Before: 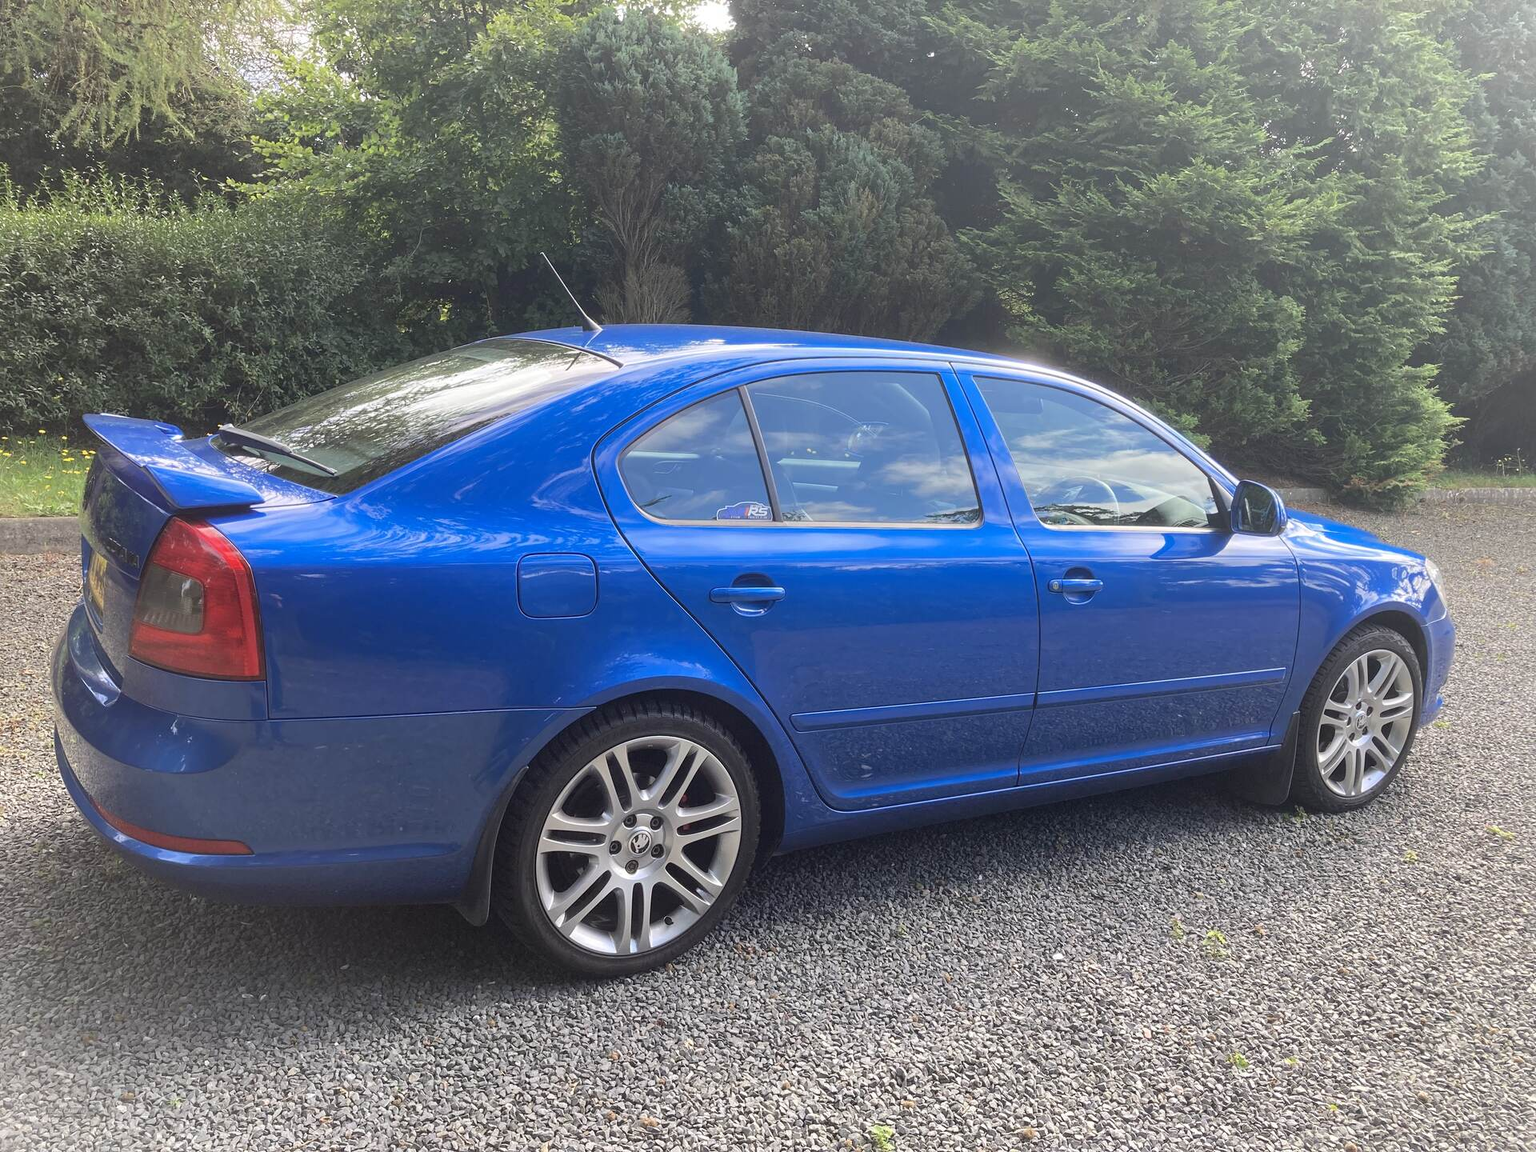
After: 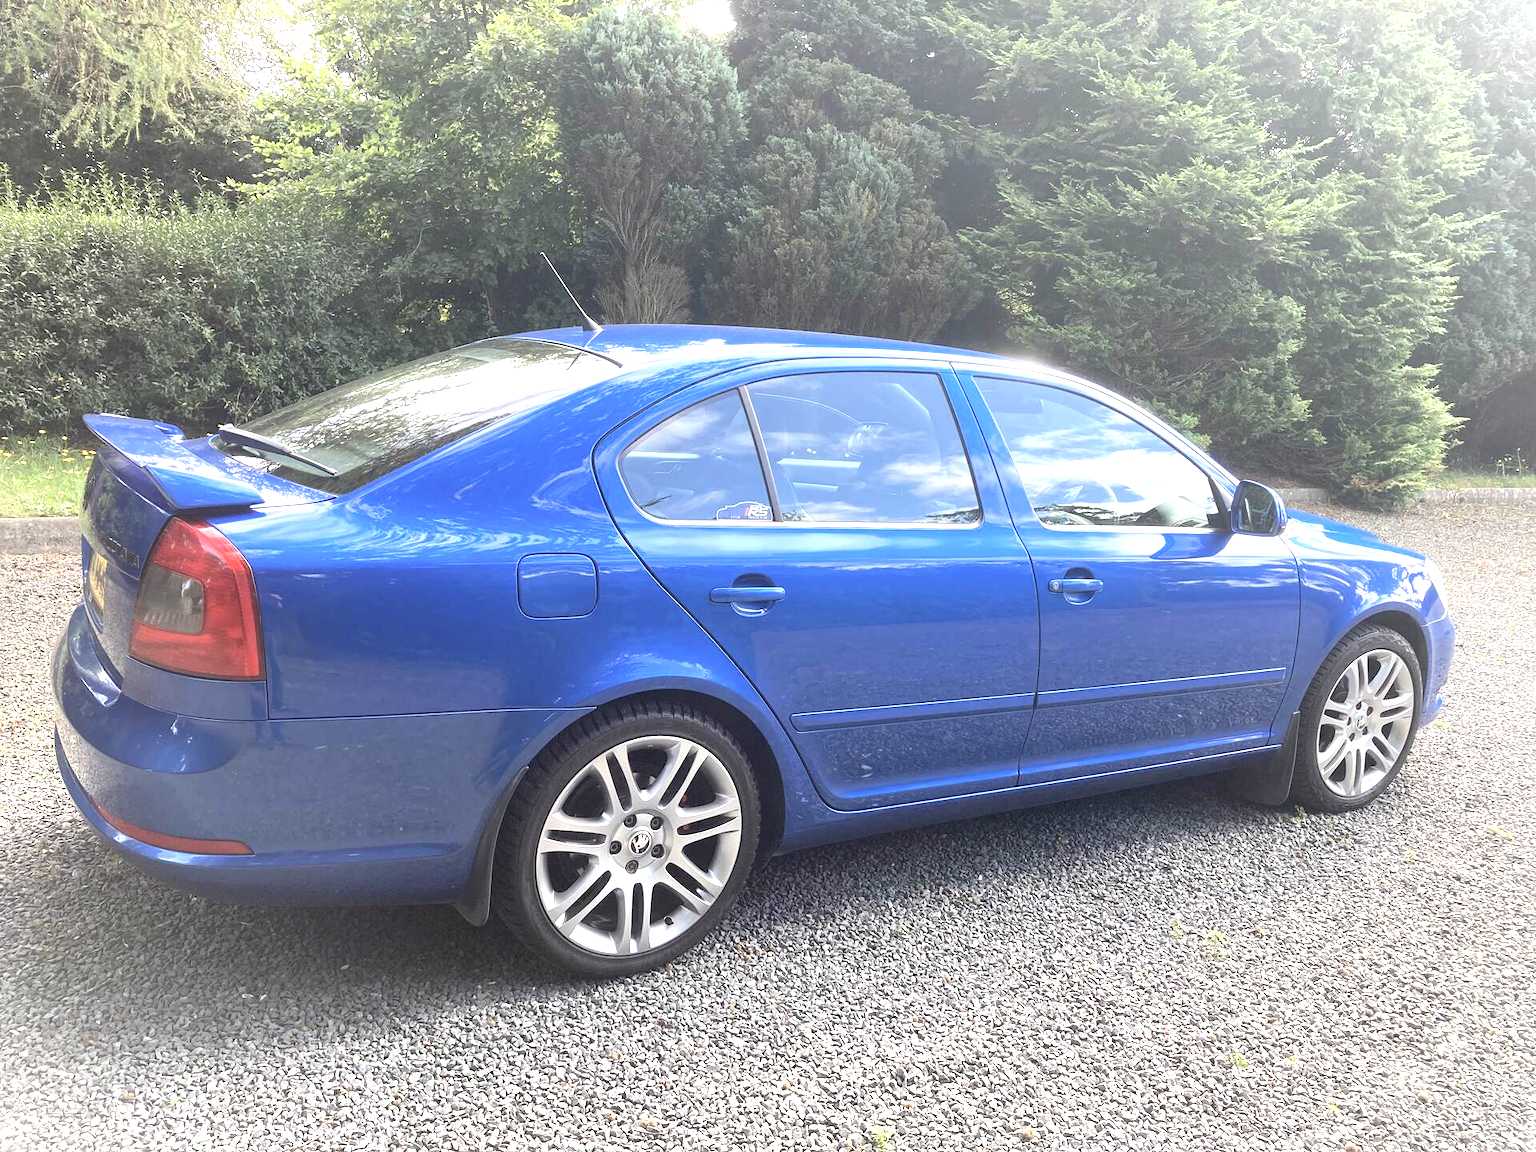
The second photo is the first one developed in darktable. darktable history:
exposure: black level correction 0.001, exposure 1.129 EV, compensate exposure bias true, compensate highlight preservation false
contrast brightness saturation: saturation -0.17
